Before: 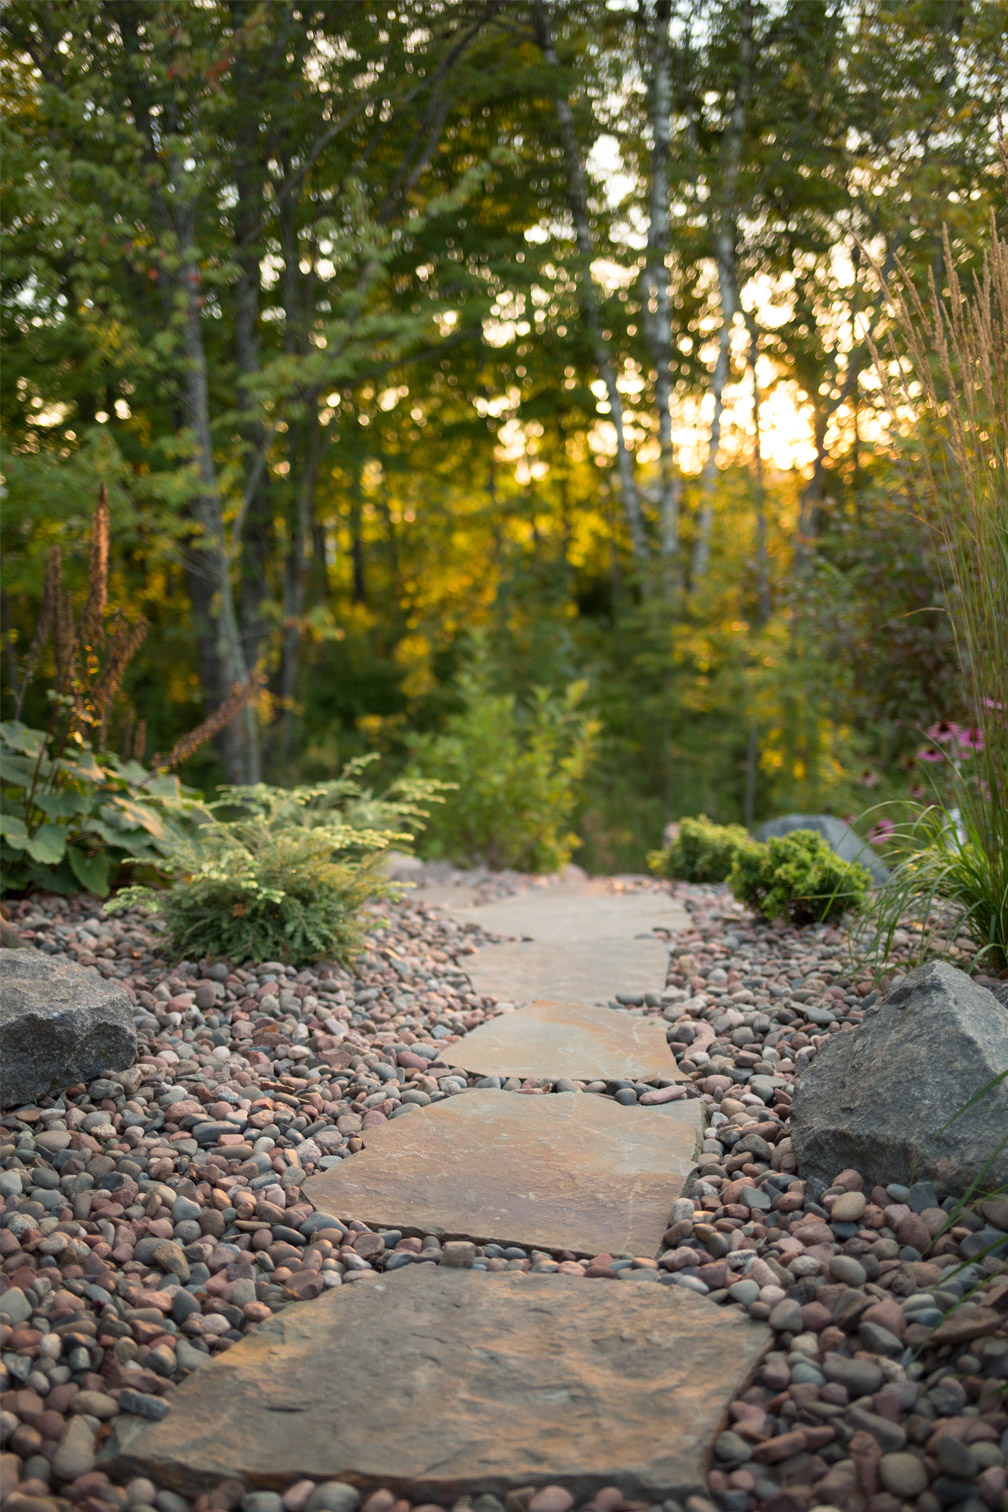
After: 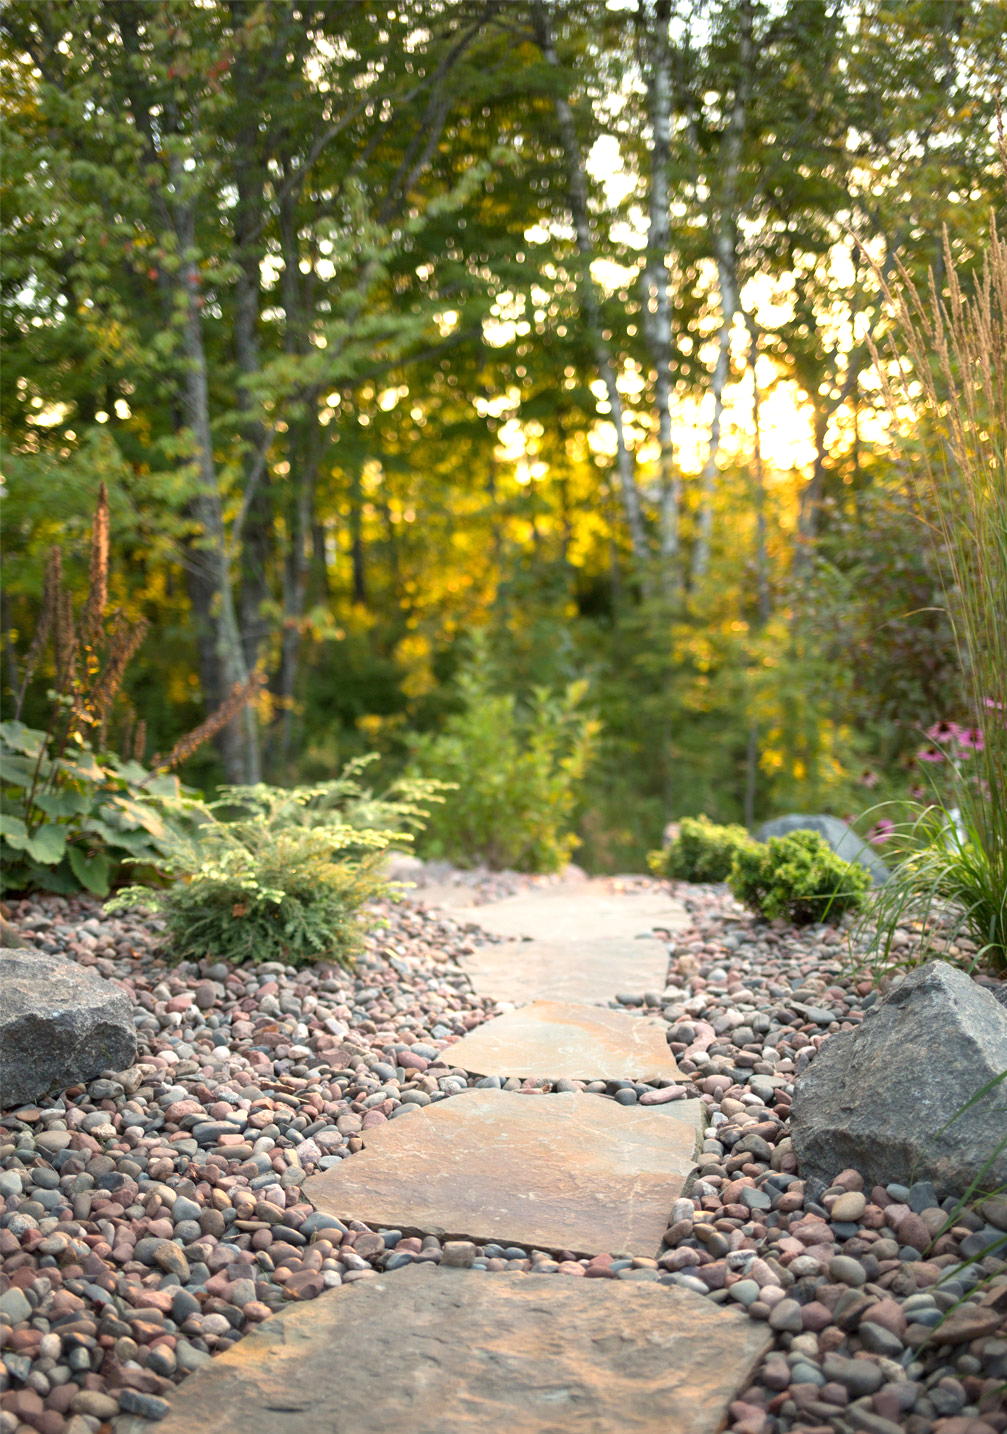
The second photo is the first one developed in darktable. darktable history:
crop and rotate: top 0%, bottom 5.097%
exposure: exposure 0.7 EV, compensate highlight preservation false
